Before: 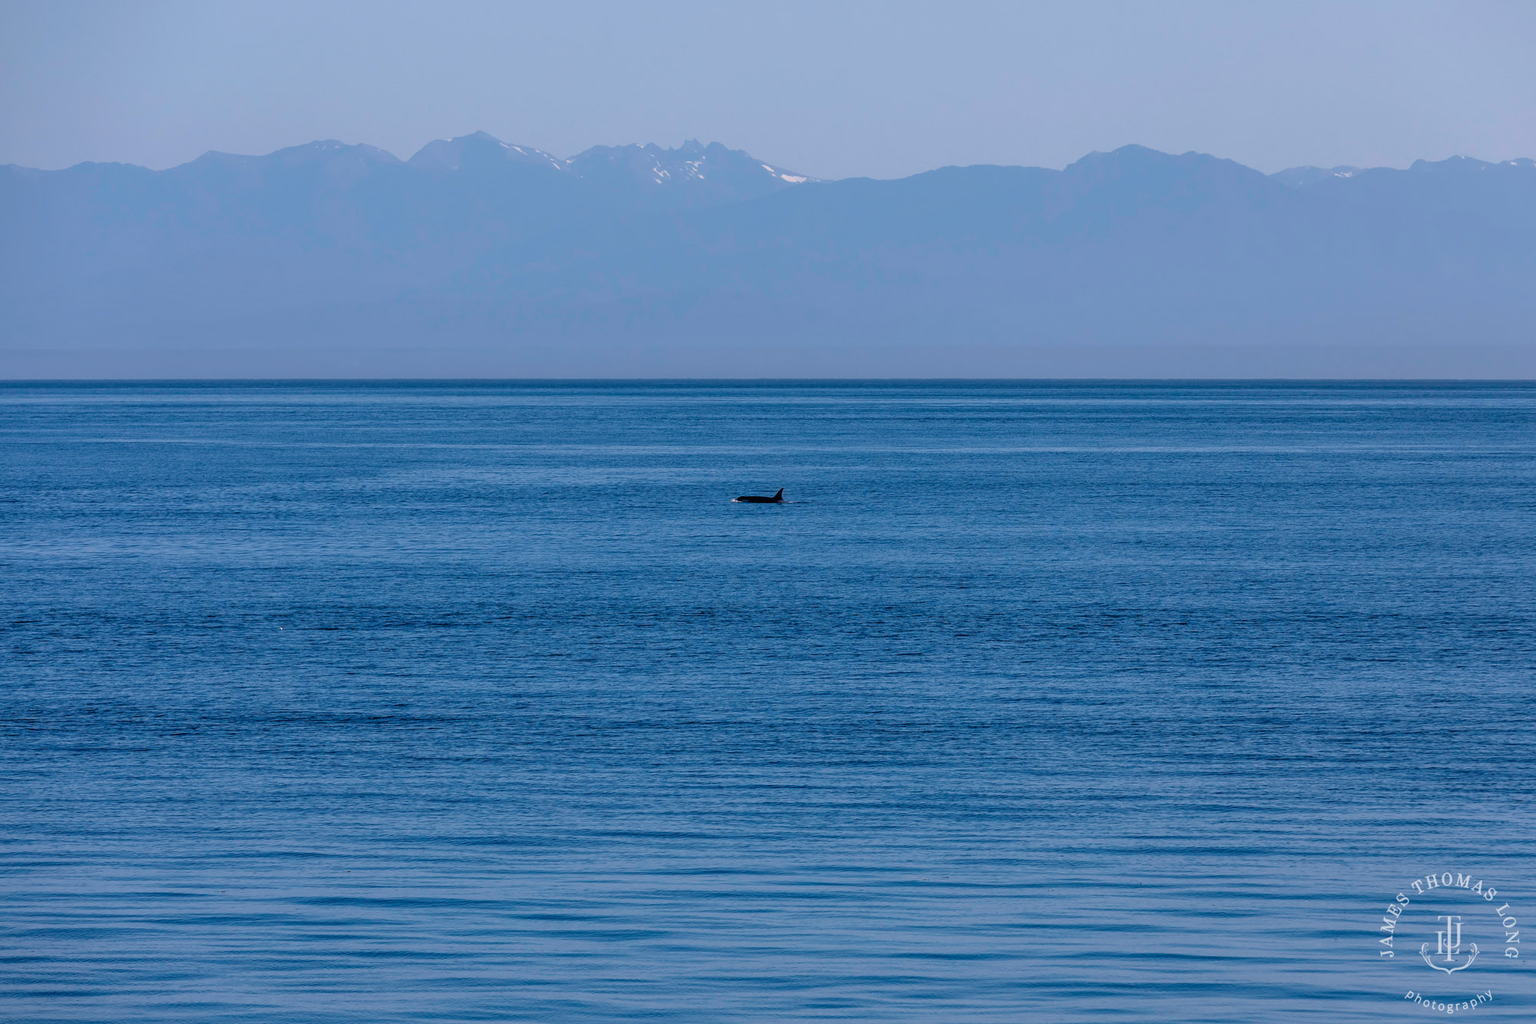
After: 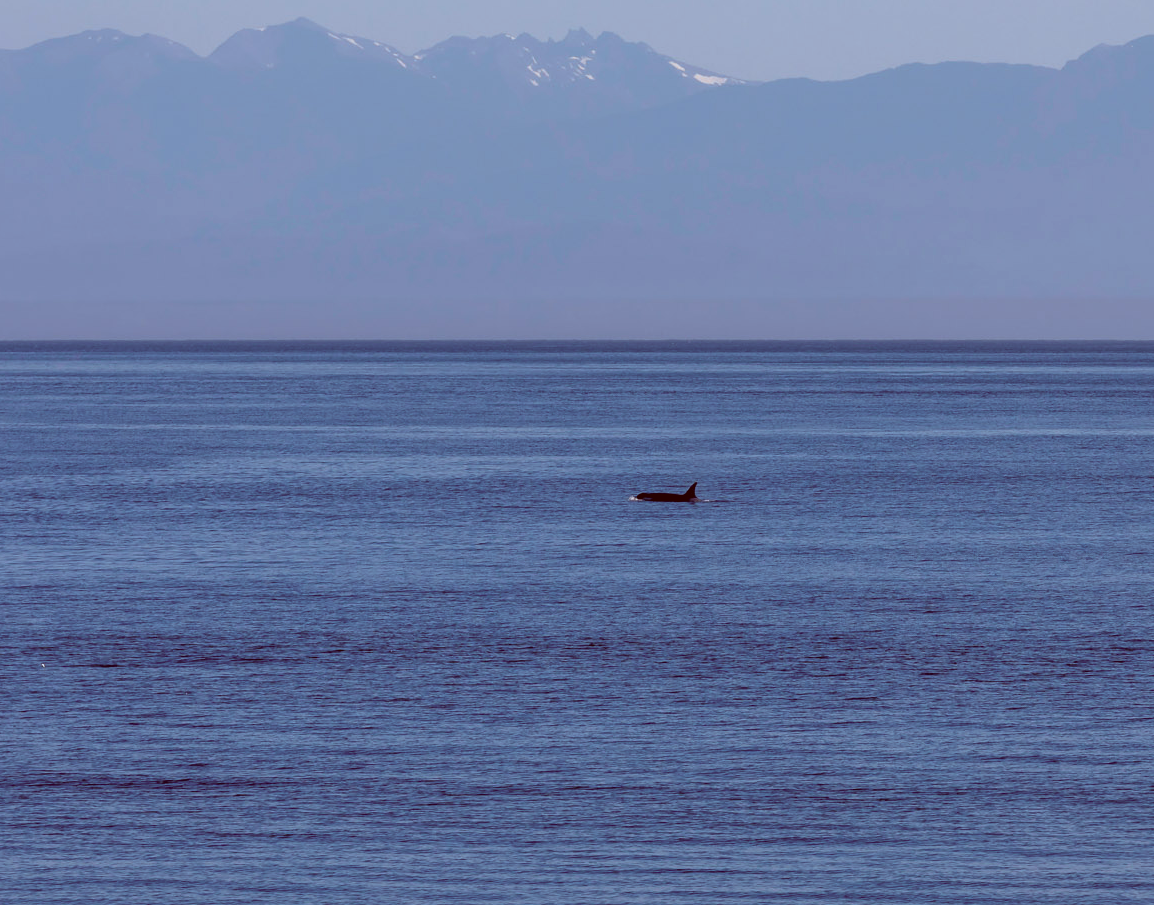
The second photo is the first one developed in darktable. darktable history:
color correction: highlights a* -7.08, highlights b* -0.163, shadows a* 20.08, shadows b* 11.25
crop: left 16.175%, top 11.49%, right 26.12%, bottom 20.582%
